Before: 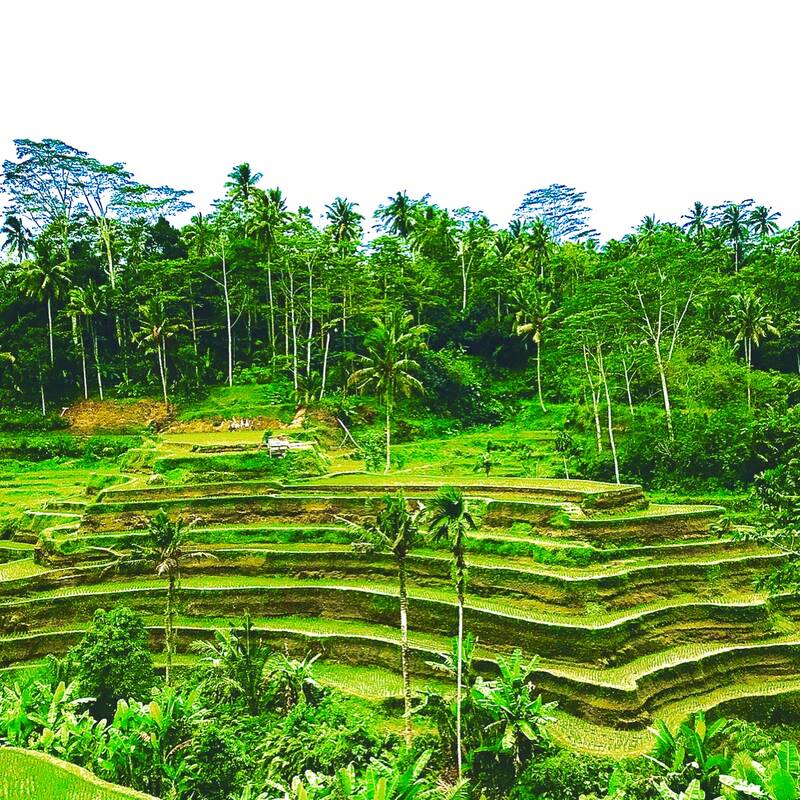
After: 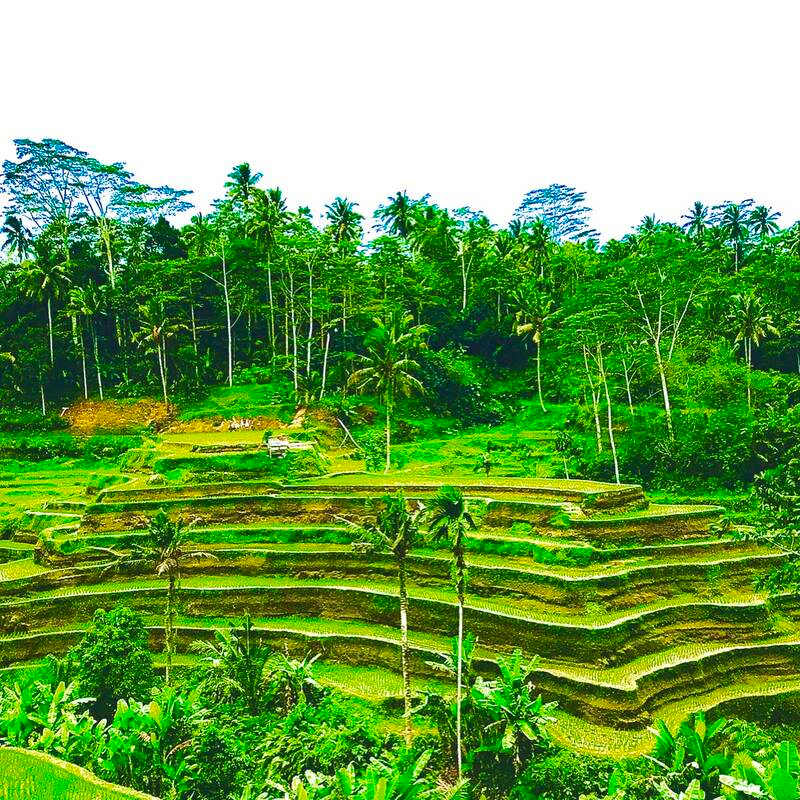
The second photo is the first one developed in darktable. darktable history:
velvia: on, module defaults
shadows and highlights: shadows 25, highlights -25
